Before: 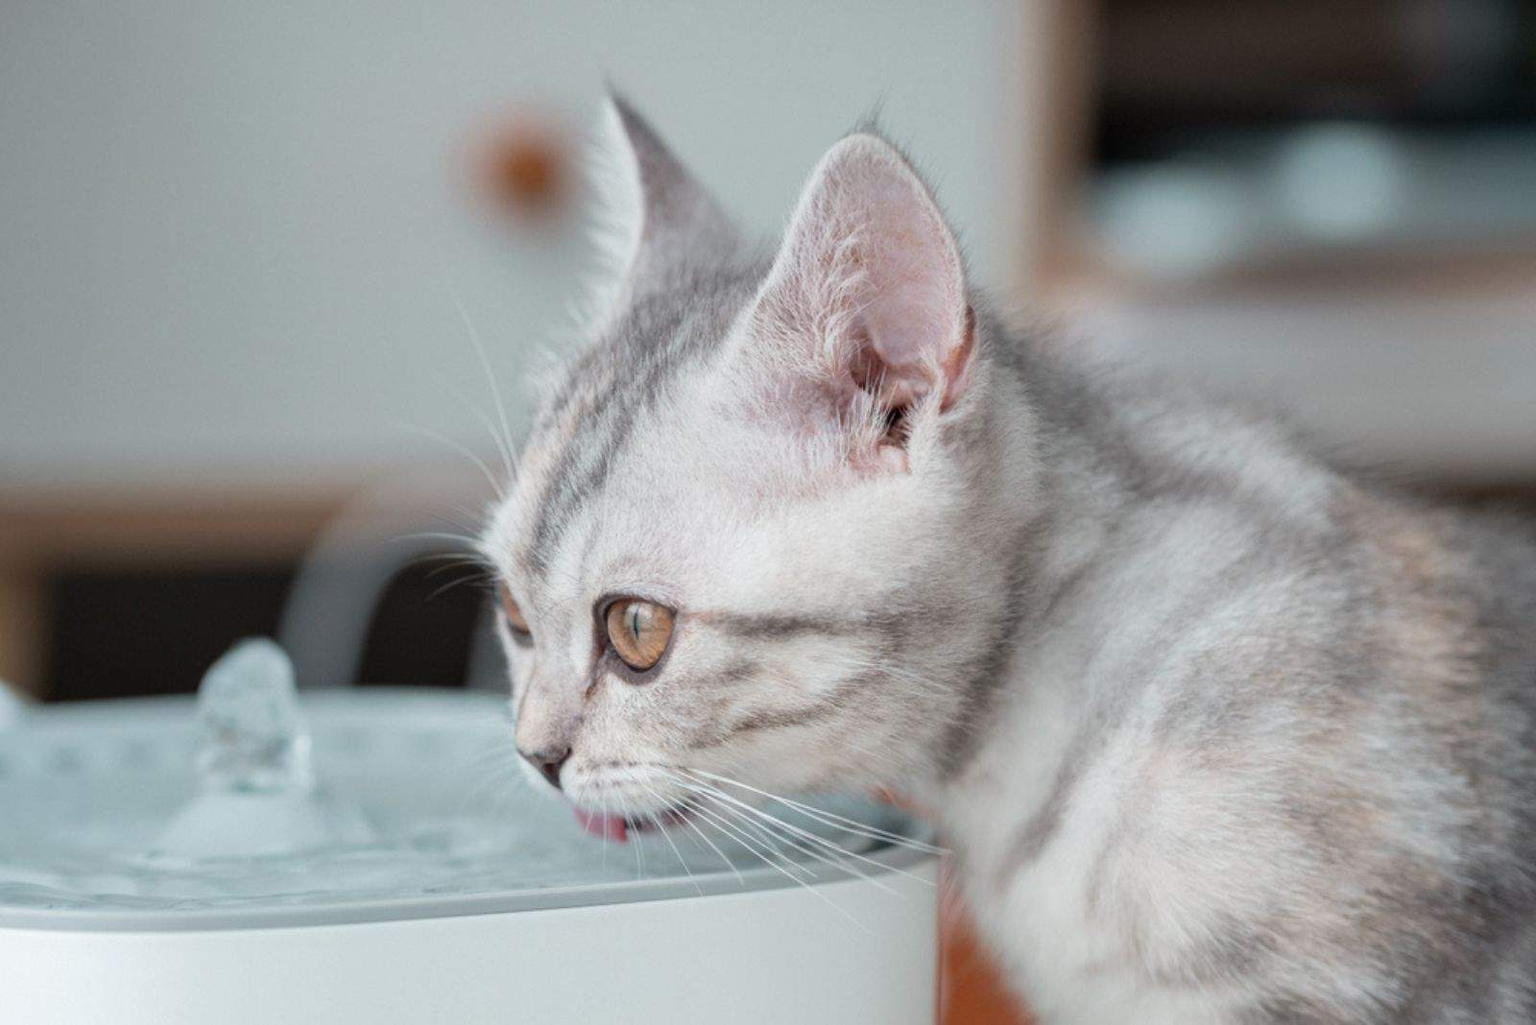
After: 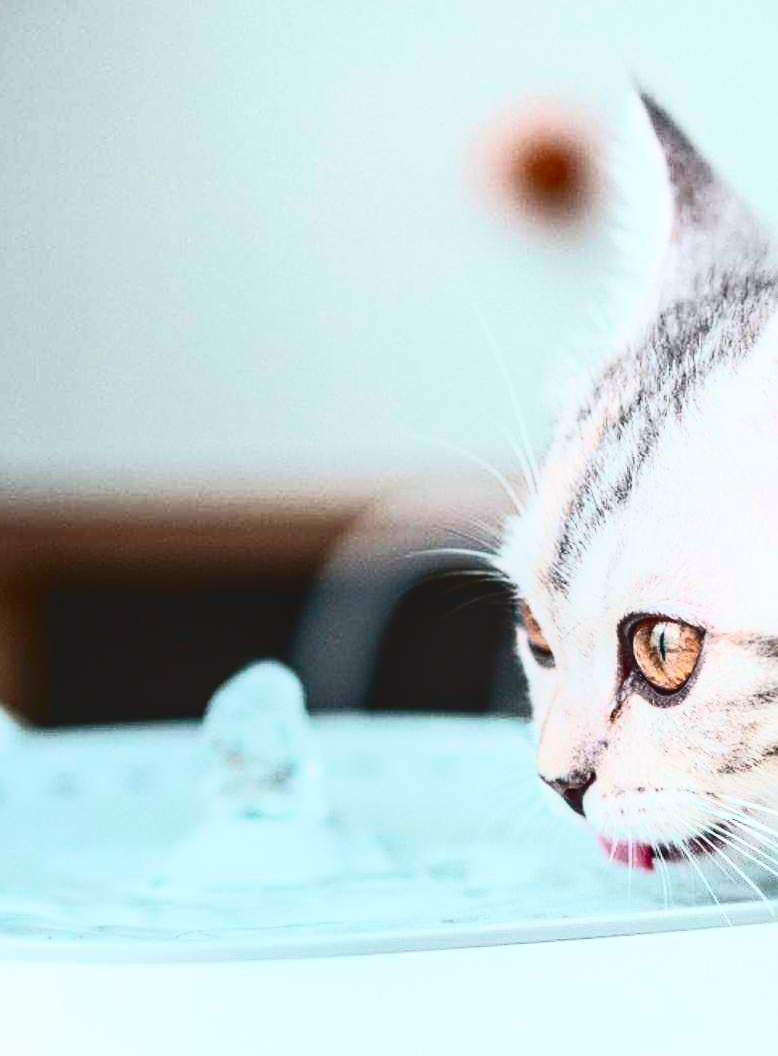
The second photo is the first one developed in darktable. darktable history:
crop and rotate: left 0%, top 0%, right 50.845%
tone equalizer: -8 EV 0.06 EV, smoothing diameter 25%, edges refinement/feathering 10, preserve details guided filter
contrast brightness saturation: contrast 0.4, brightness 0.05, saturation 0.25
tone curve: curves: ch0 [(0, 0) (0.139, 0.067) (0.319, 0.269) (0.498, 0.505) (0.725, 0.824) (0.864, 0.945) (0.985, 1)]; ch1 [(0, 0) (0.291, 0.197) (0.456, 0.426) (0.495, 0.488) (0.557, 0.578) (0.599, 0.644) (0.702, 0.786) (1, 1)]; ch2 [(0, 0) (0.125, 0.089) (0.353, 0.329) (0.447, 0.43) (0.557, 0.566) (0.63, 0.667) (1, 1)], color space Lab, independent channels, preserve colors none
sharpen: on, module defaults
local contrast: detail 110%
rotate and perspective: rotation 0.174°, lens shift (vertical) 0.013, lens shift (horizontal) 0.019, shear 0.001, automatic cropping original format, crop left 0.007, crop right 0.991, crop top 0.016, crop bottom 0.997
